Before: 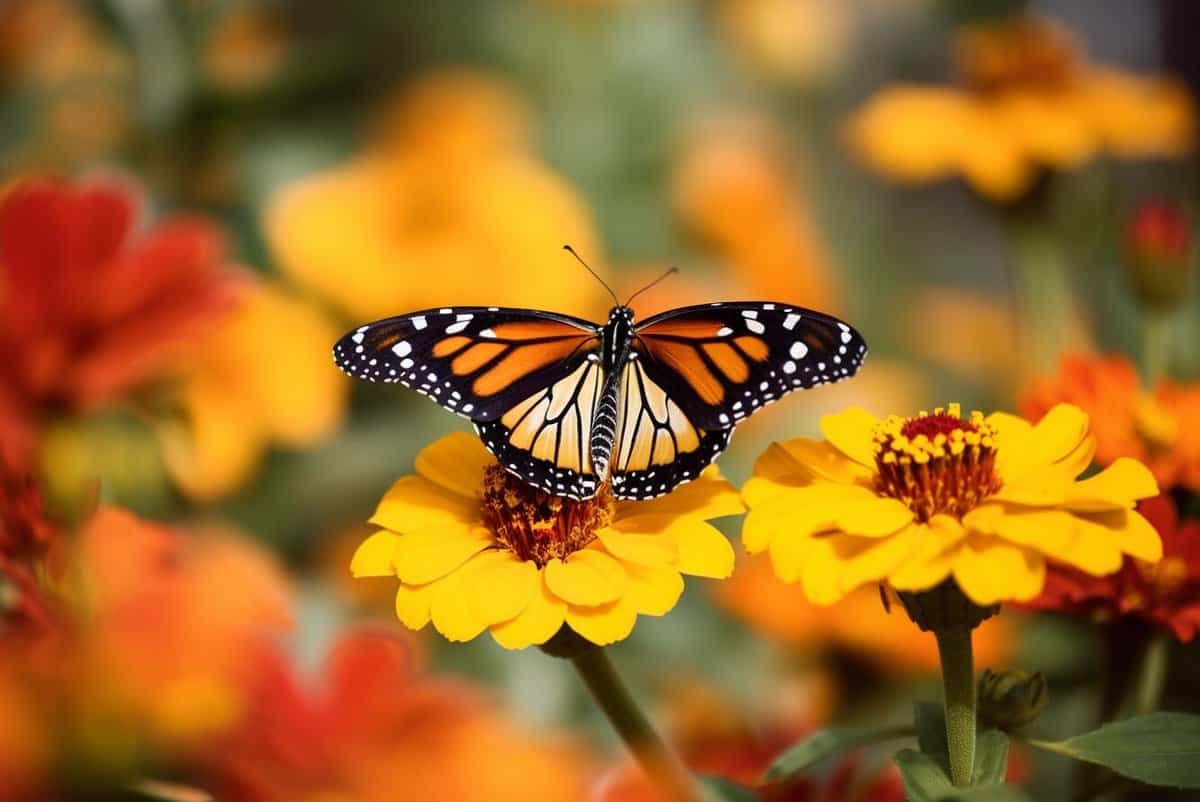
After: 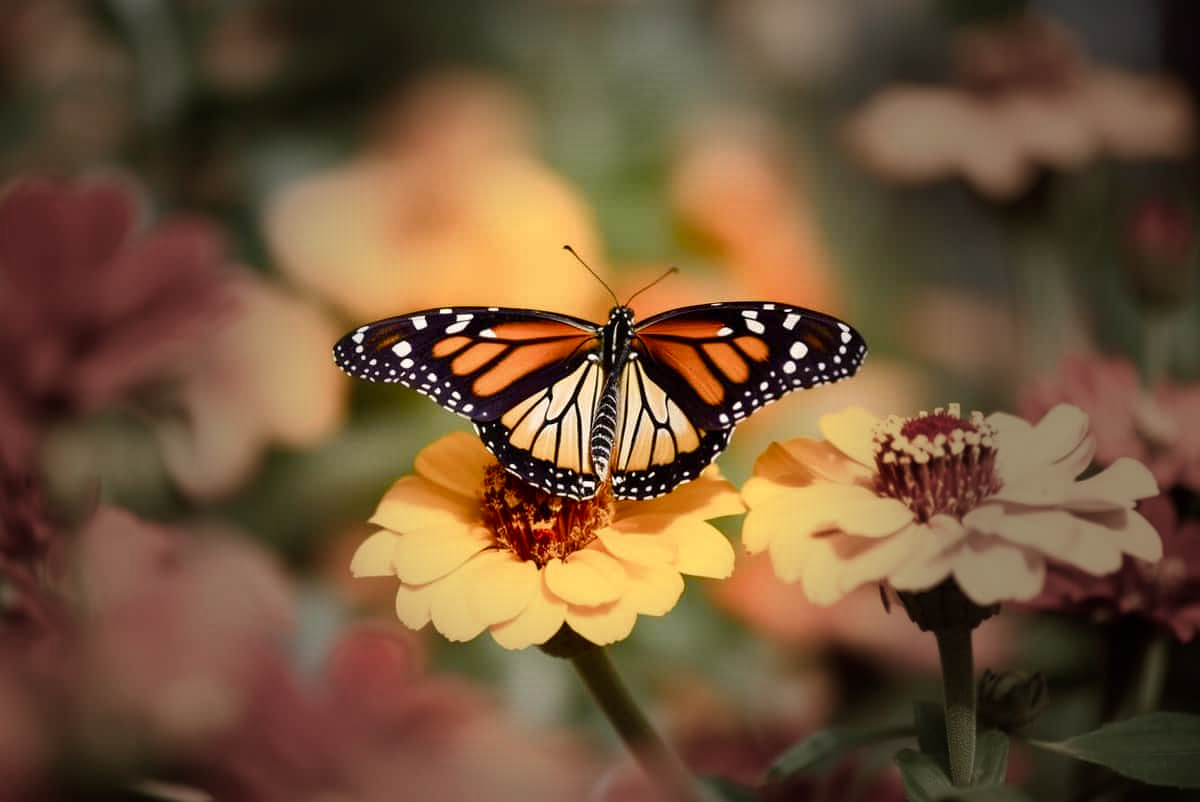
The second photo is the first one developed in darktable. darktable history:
color balance rgb: perceptual saturation grading › global saturation 20%, perceptual saturation grading › highlights -50%, perceptual saturation grading › shadows 30%
vignetting: fall-off start 31.28%, fall-off radius 34.64%, brightness -0.575
color calibration: x 0.329, y 0.345, temperature 5633 K
